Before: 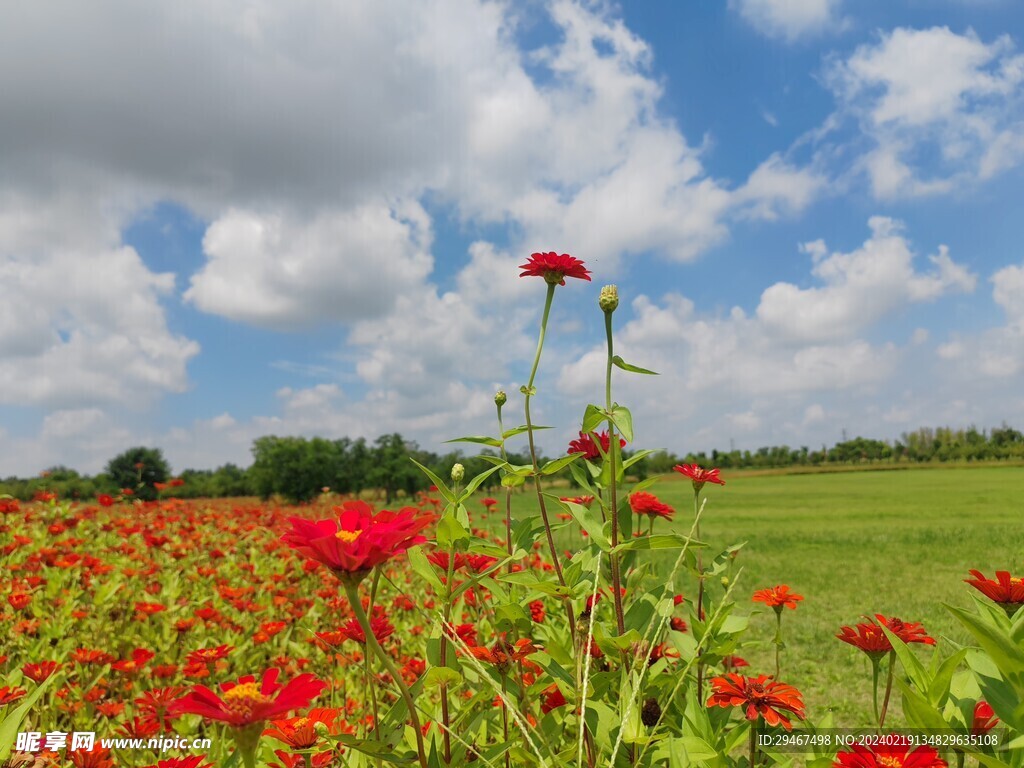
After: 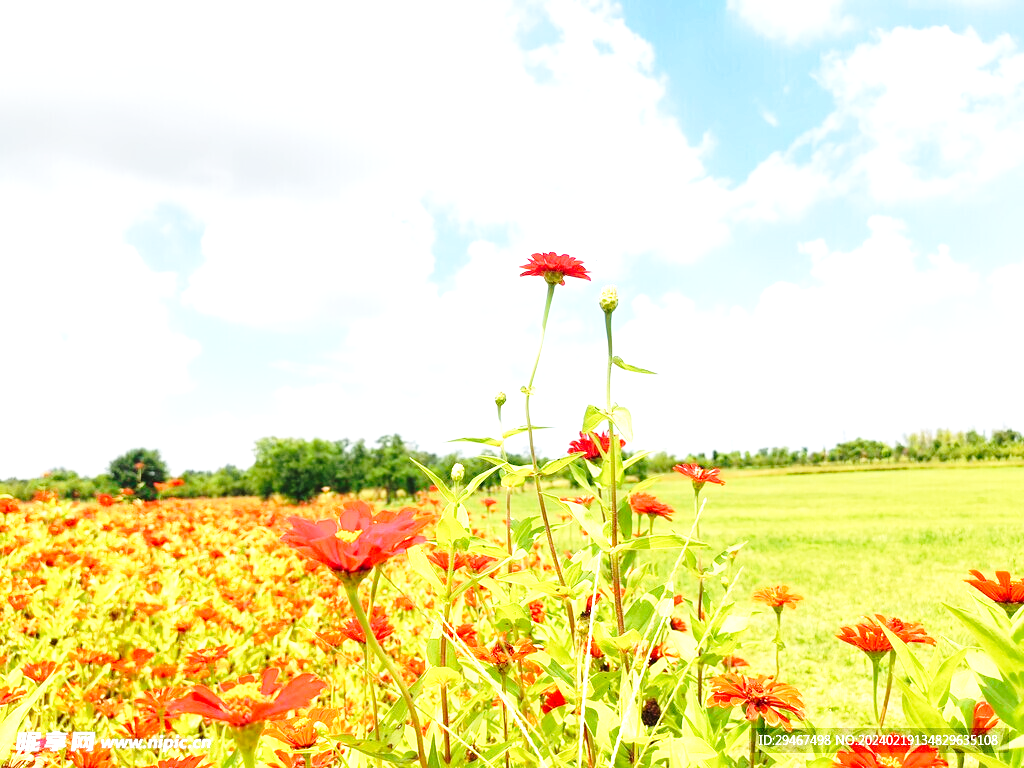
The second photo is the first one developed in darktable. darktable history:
exposure: exposure 1.485 EV, compensate highlight preservation false
local contrast: highlights 105%, shadows 99%, detail 120%, midtone range 0.2
base curve: curves: ch0 [(0, 0) (0.036, 0.037) (0.121, 0.228) (0.46, 0.76) (0.859, 0.983) (1, 1)], preserve colors none
